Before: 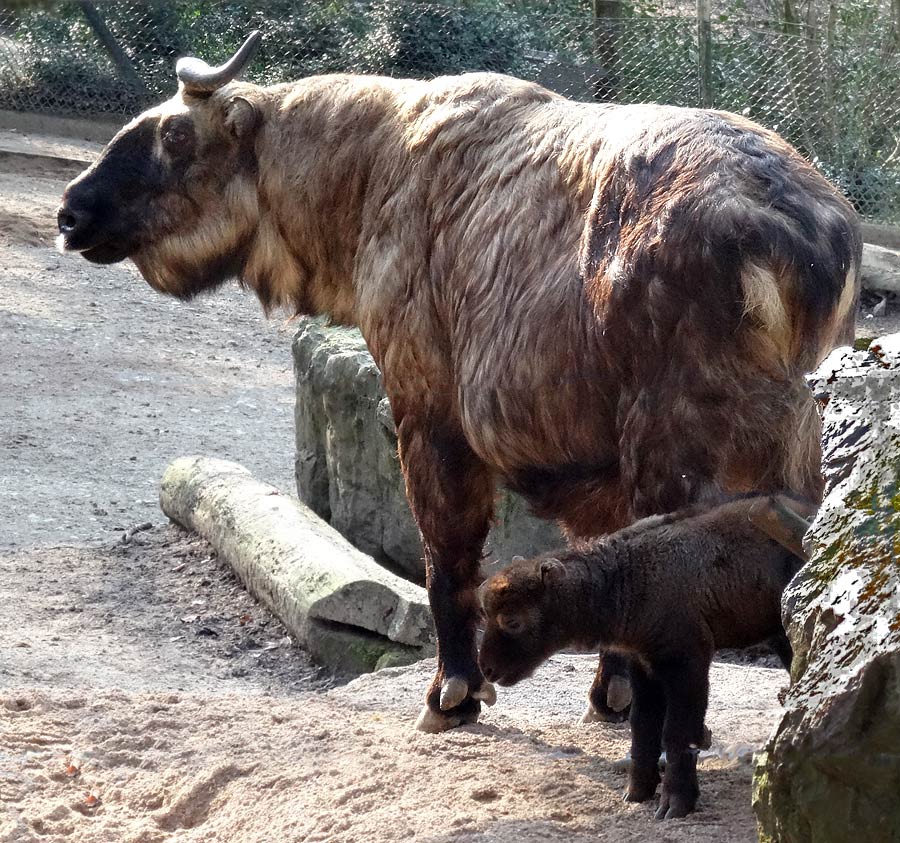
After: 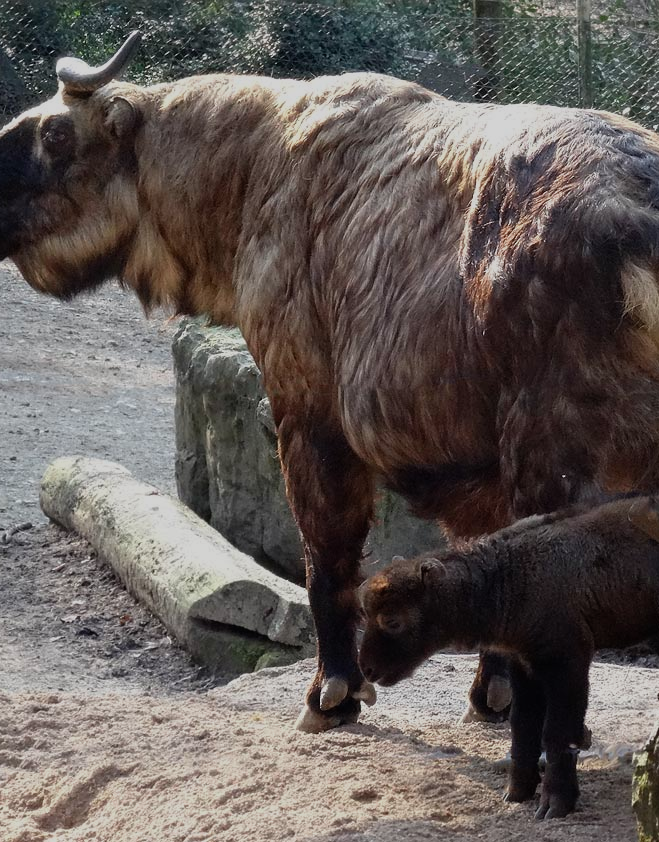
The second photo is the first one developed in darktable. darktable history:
contrast brightness saturation: contrast -0.02, brightness -0.01, saturation 0.03
crop: left 13.443%, right 13.31%
exposure: exposure -0.582 EV, compensate highlight preservation false
